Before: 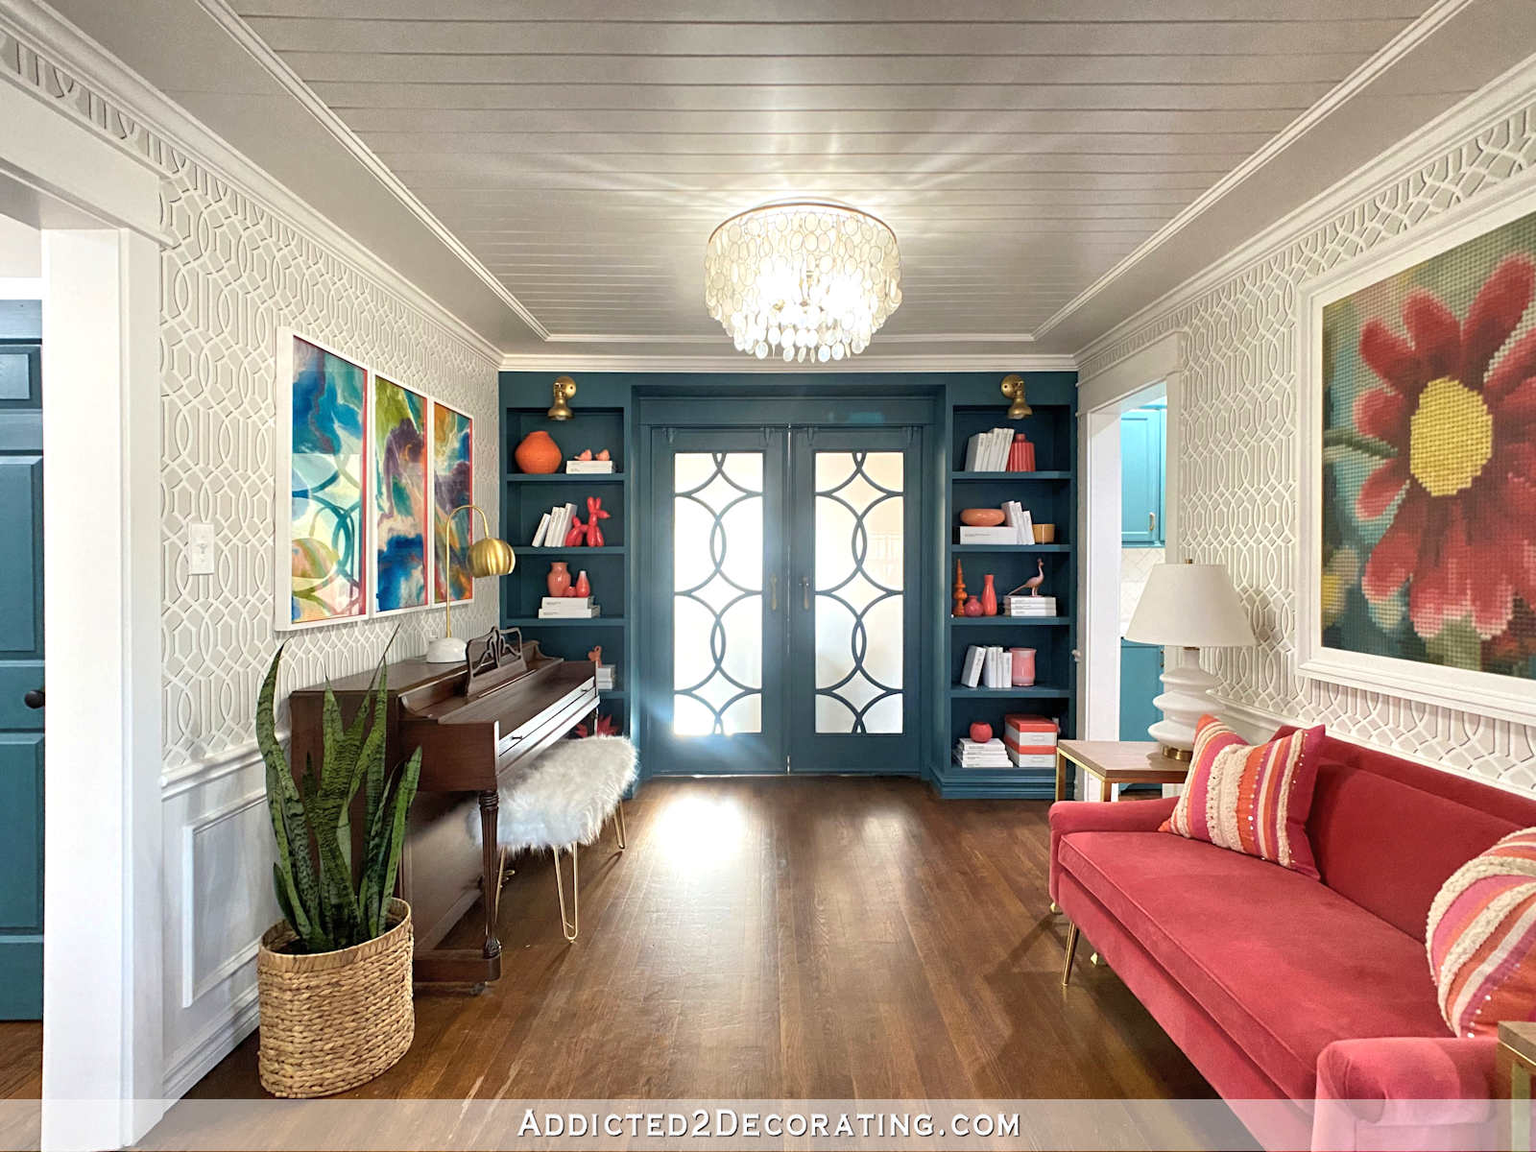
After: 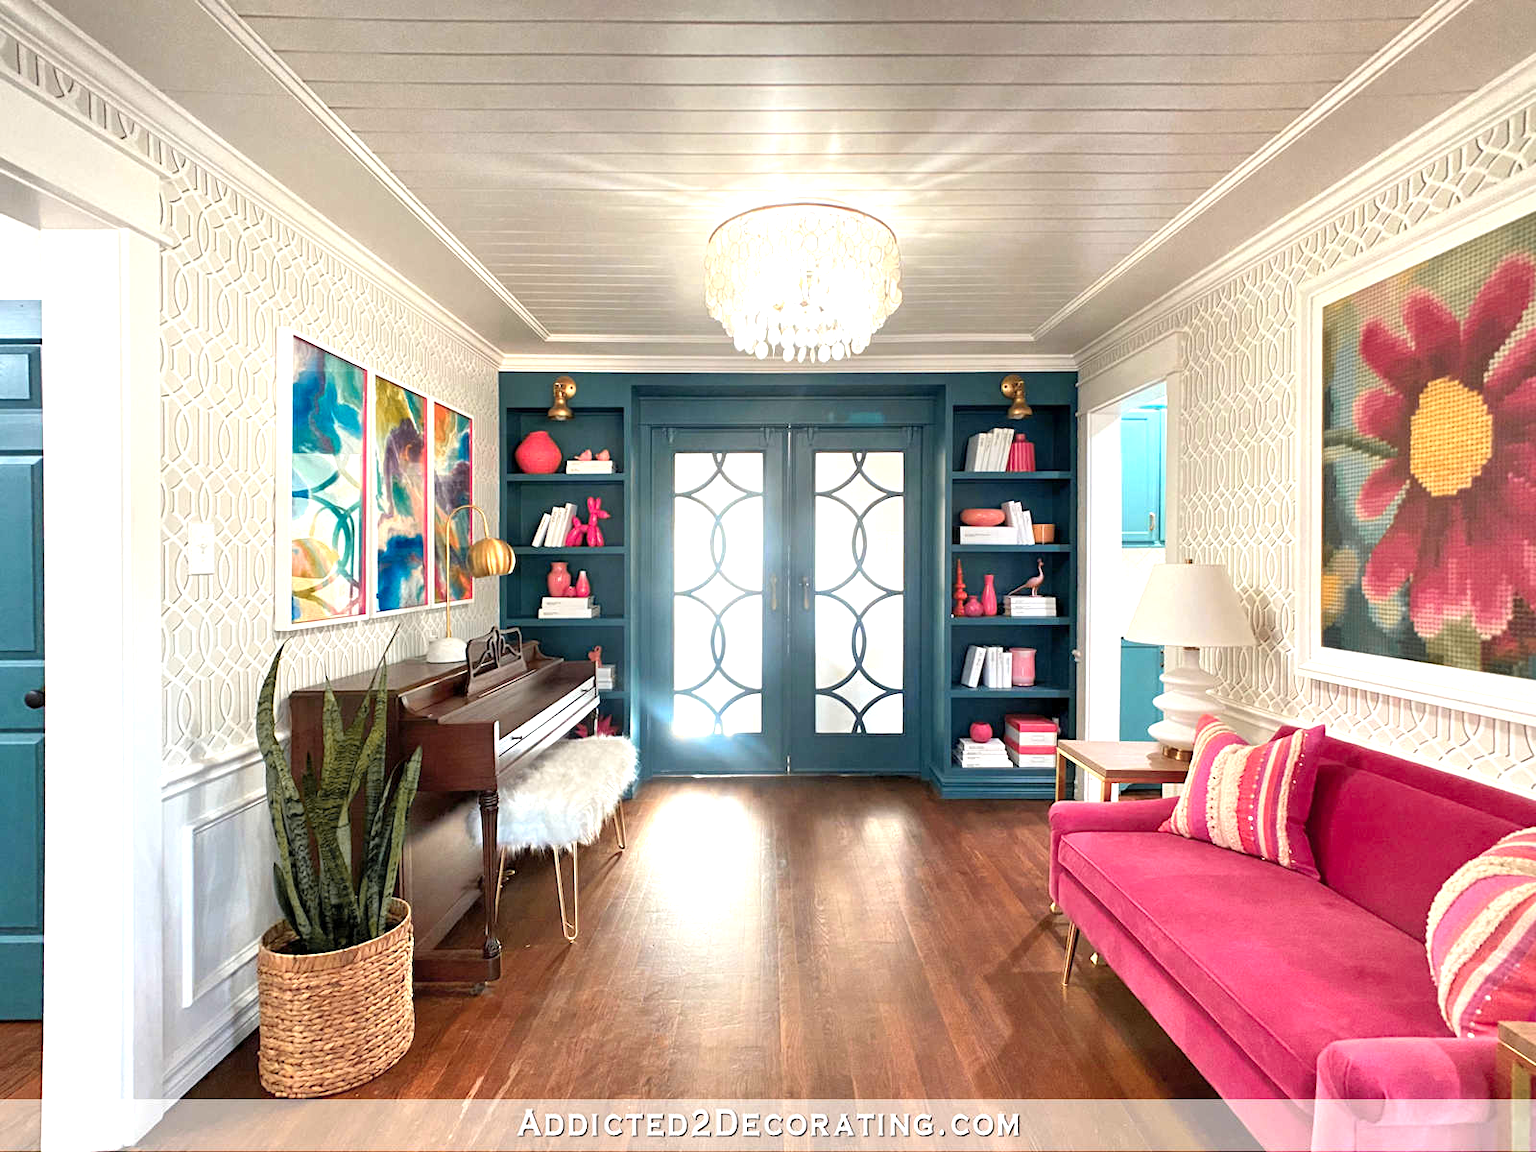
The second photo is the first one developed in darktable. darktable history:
exposure: black level correction 0.001, exposure 0.5 EV, compensate exposure bias true, compensate highlight preservation false
color zones: curves: ch1 [(0.263, 0.53) (0.376, 0.287) (0.487, 0.512) (0.748, 0.547) (1, 0.513)]; ch2 [(0.262, 0.45) (0.751, 0.477)], mix 31.98%
